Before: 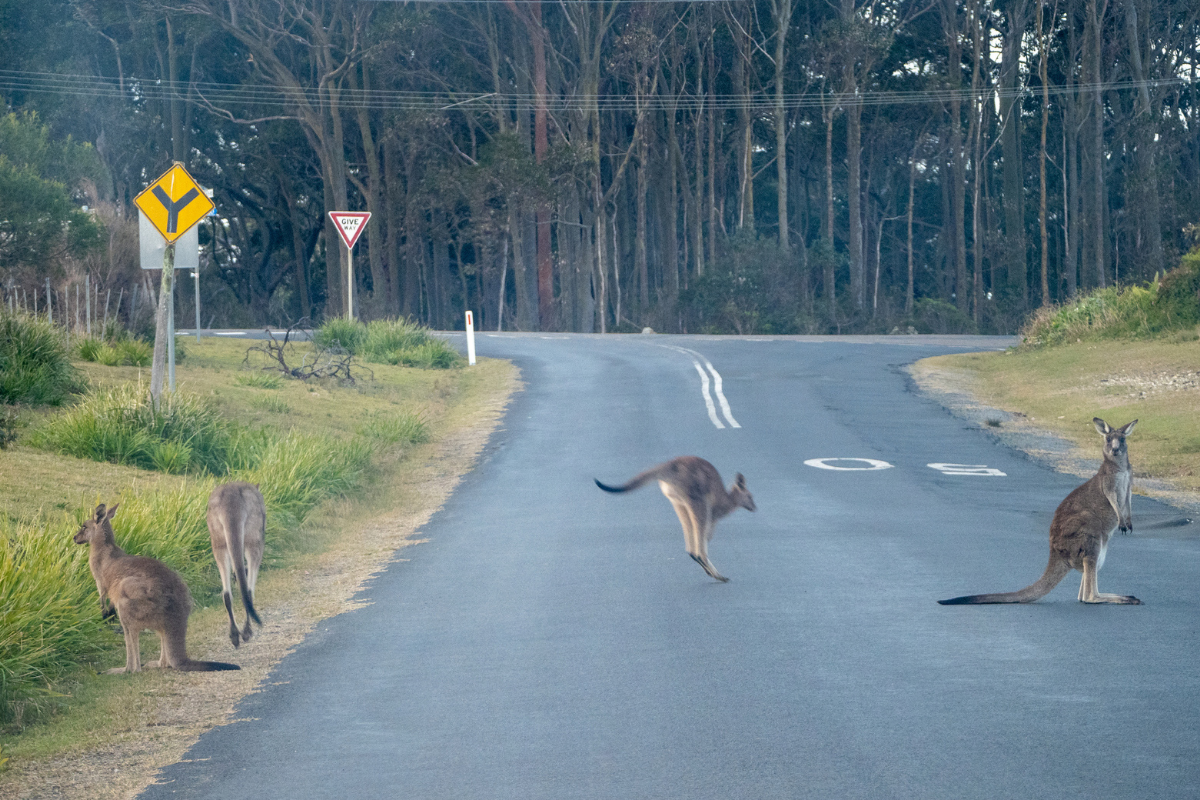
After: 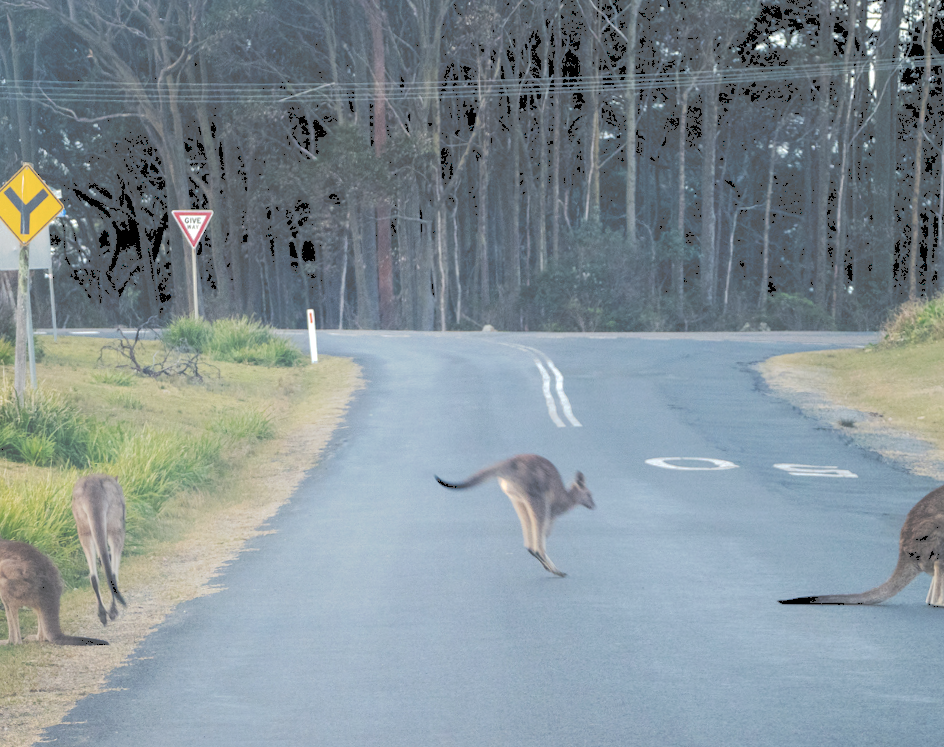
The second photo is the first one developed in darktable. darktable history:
tone equalizer: on, module defaults
crop: left 8.026%, right 7.374%
contrast brightness saturation: saturation 0.1
tone curve: curves: ch0 [(0, 0) (0.003, 0.346) (0.011, 0.346) (0.025, 0.346) (0.044, 0.35) (0.069, 0.354) (0.1, 0.361) (0.136, 0.368) (0.177, 0.381) (0.224, 0.395) (0.277, 0.421) (0.335, 0.458) (0.399, 0.502) (0.468, 0.556) (0.543, 0.617) (0.623, 0.685) (0.709, 0.748) (0.801, 0.814) (0.898, 0.865) (1, 1)], preserve colors none
rotate and perspective: rotation 0.062°, lens shift (vertical) 0.115, lens shift (horizontal) -0.133, crop left 0.047, crop right 0.94, crop top 0.061, crop bottom 0.94
rgb levels: levels [[0.029, 0.461, 0.922], [0, 0.5, 1], [0, 0.5, 1]]
exposure: compensate highlight preservation false
